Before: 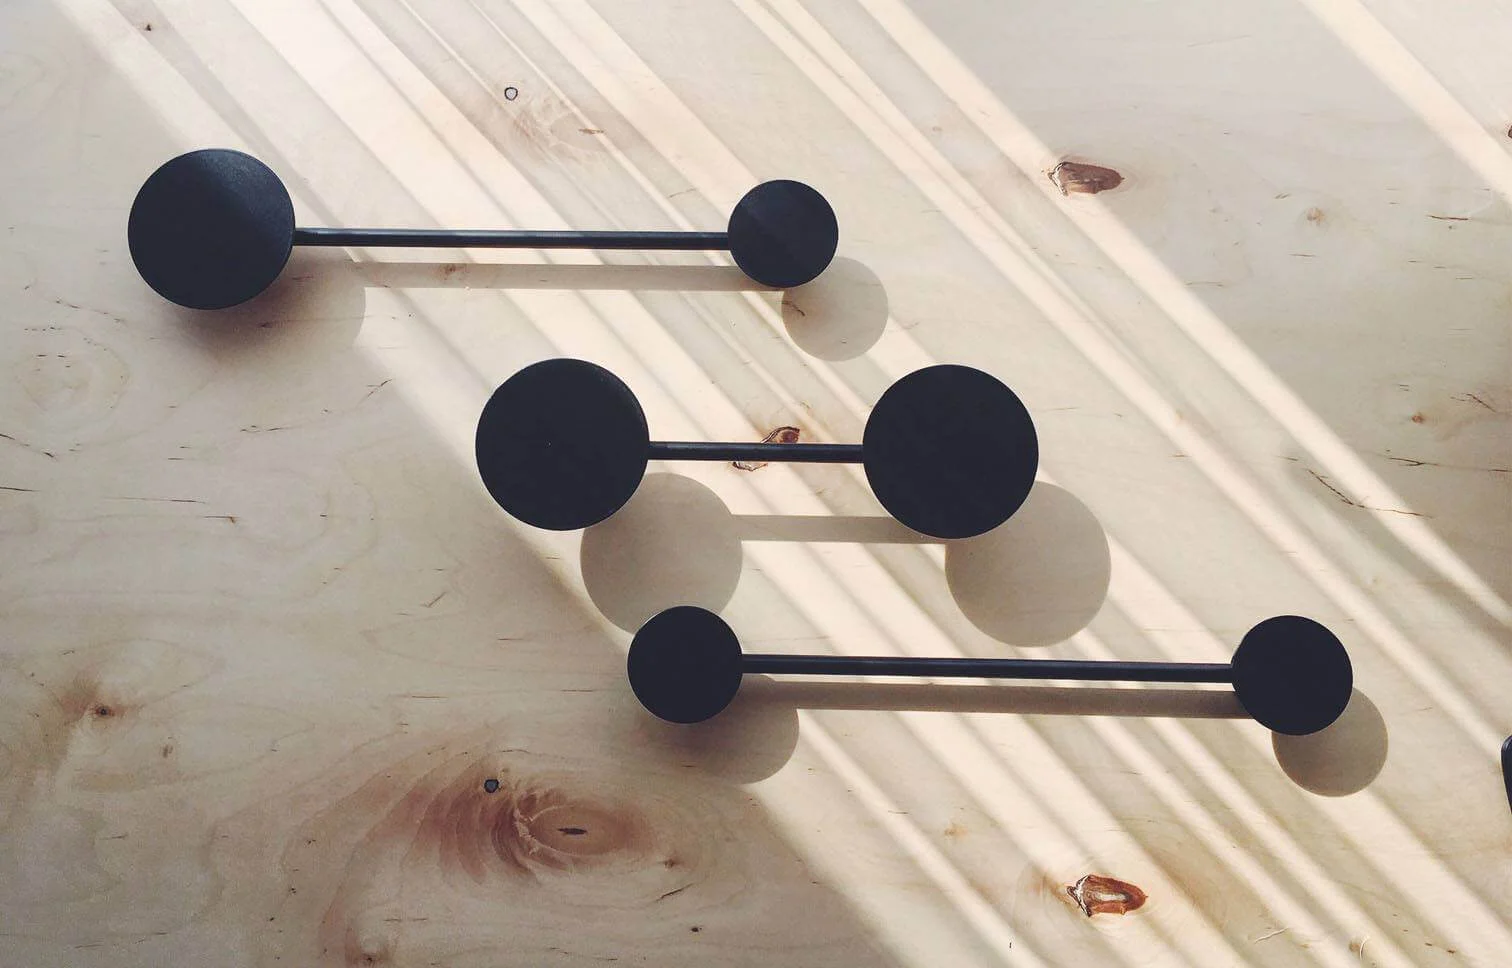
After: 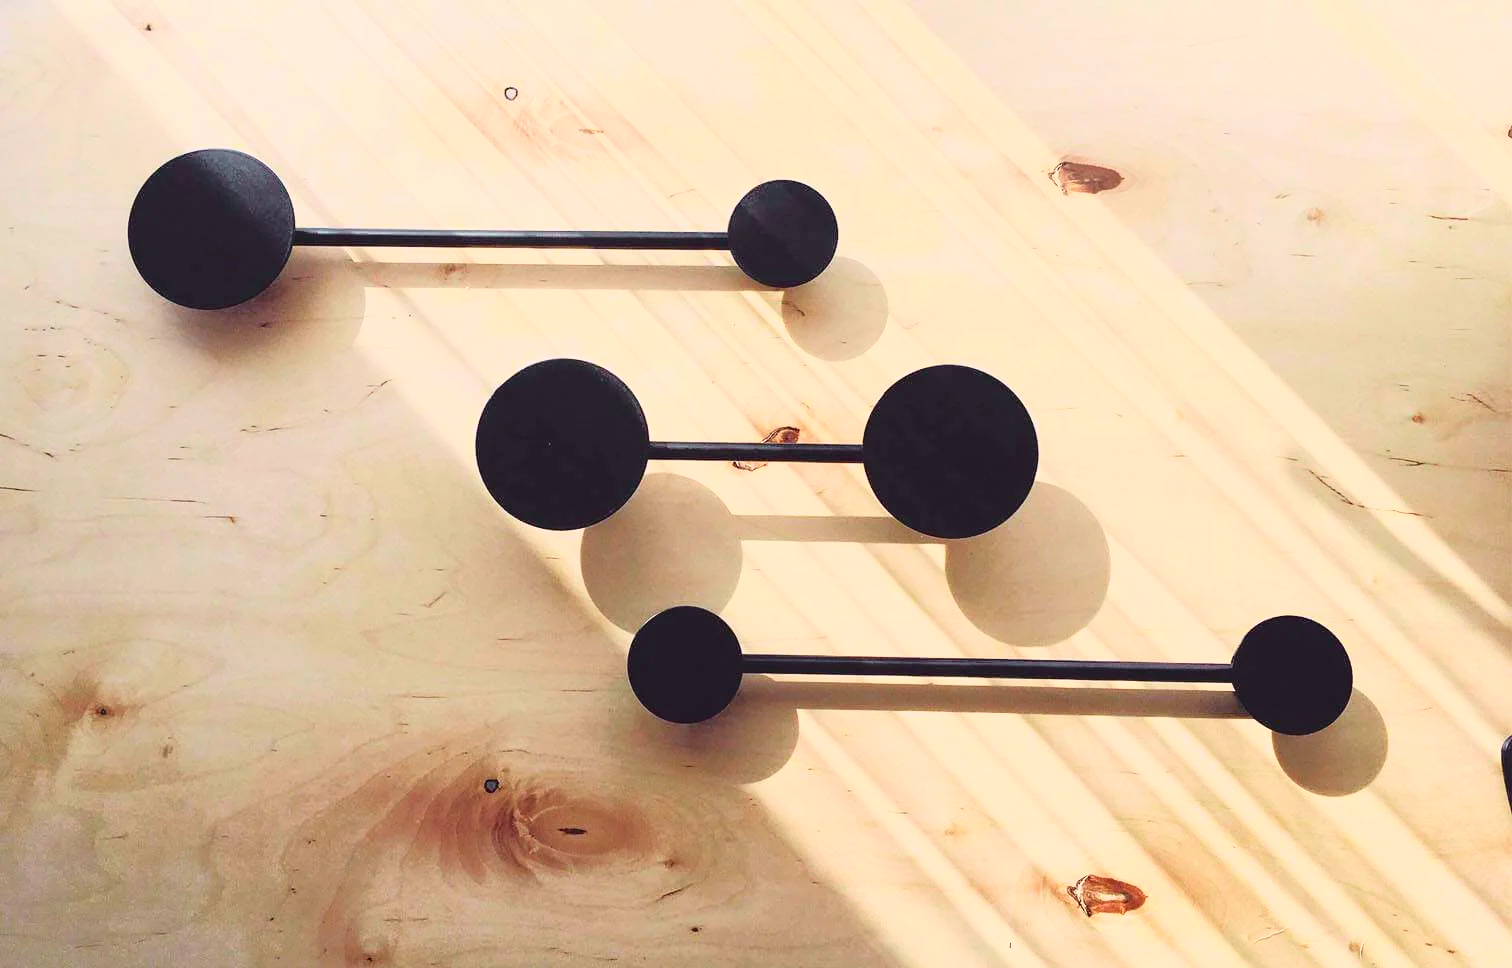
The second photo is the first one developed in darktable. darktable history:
tone curve: curves: ch0 [(0, 0.015) (0.091, 0.055) (0.184, 0.159) (0.304, 0.382) (0.492, 0.579) (0.628, 0.755) (0.832, 0.932) (0.984, 0.963)]; ch1 [(0, 0) (0.34, 0.235) (0.493, 0.5) (0.547, 0.586) (0.764, 0.815) (1, 1)]; ch2 [(0, 0) (0.44, 0.458) (0.476, 0.477) (0.542, 0.594) (0.674, 0.724) (1, 1)], color space Lab, independent channels, preserve colors none
